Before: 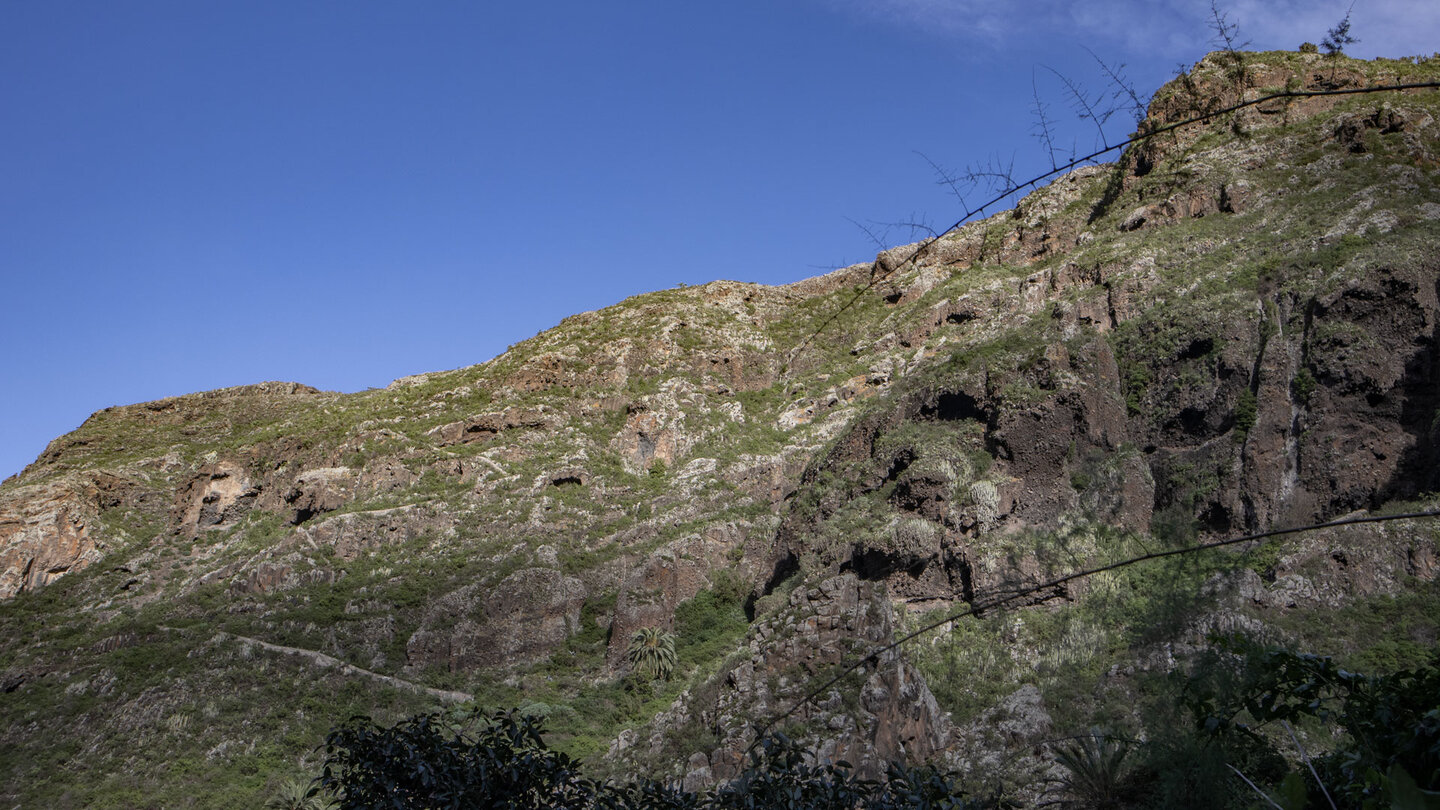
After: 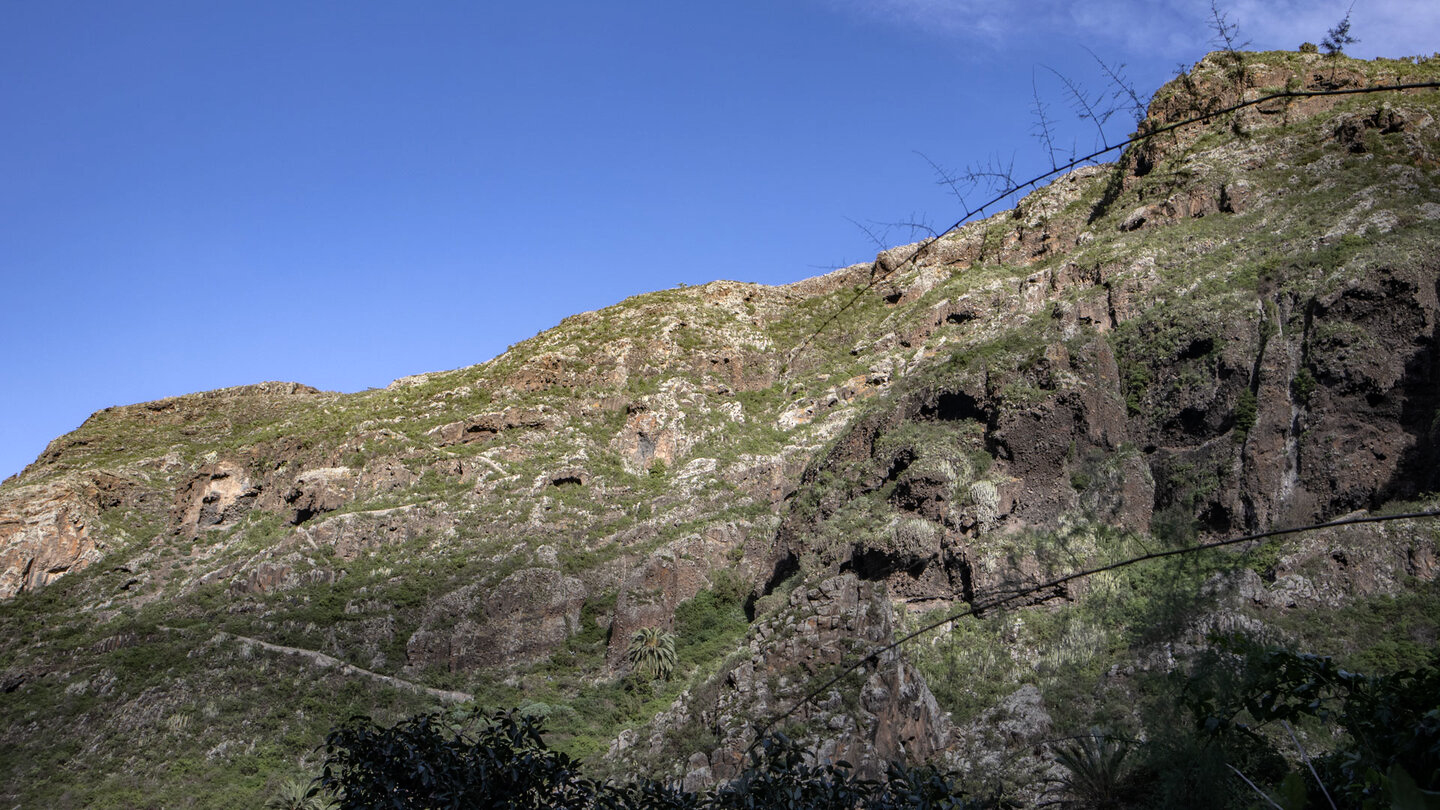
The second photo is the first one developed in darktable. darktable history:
tone equalizer: -8 EV -0.39 EV, -7 EV -0.429 EV, -6 EV -0.333 EV, -5 EV -0.256 EV, -3 EV 0.255 EV, -2 EV 0.342 EV, -1 EV 0.377 EV, +0 EV 0.432 EV
